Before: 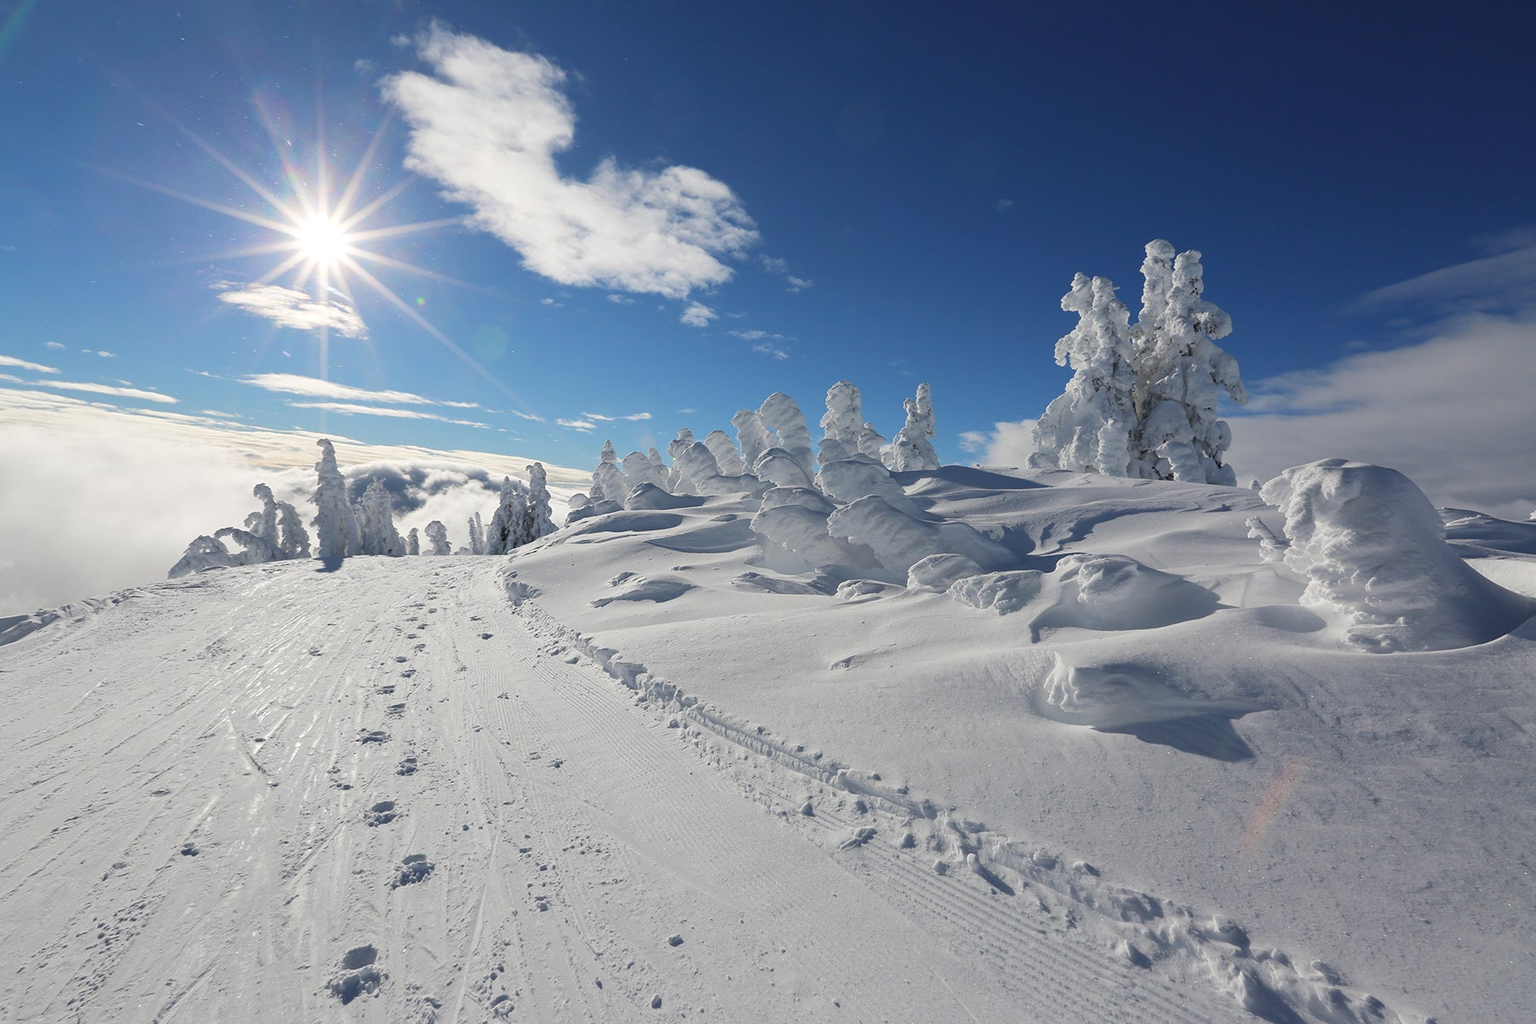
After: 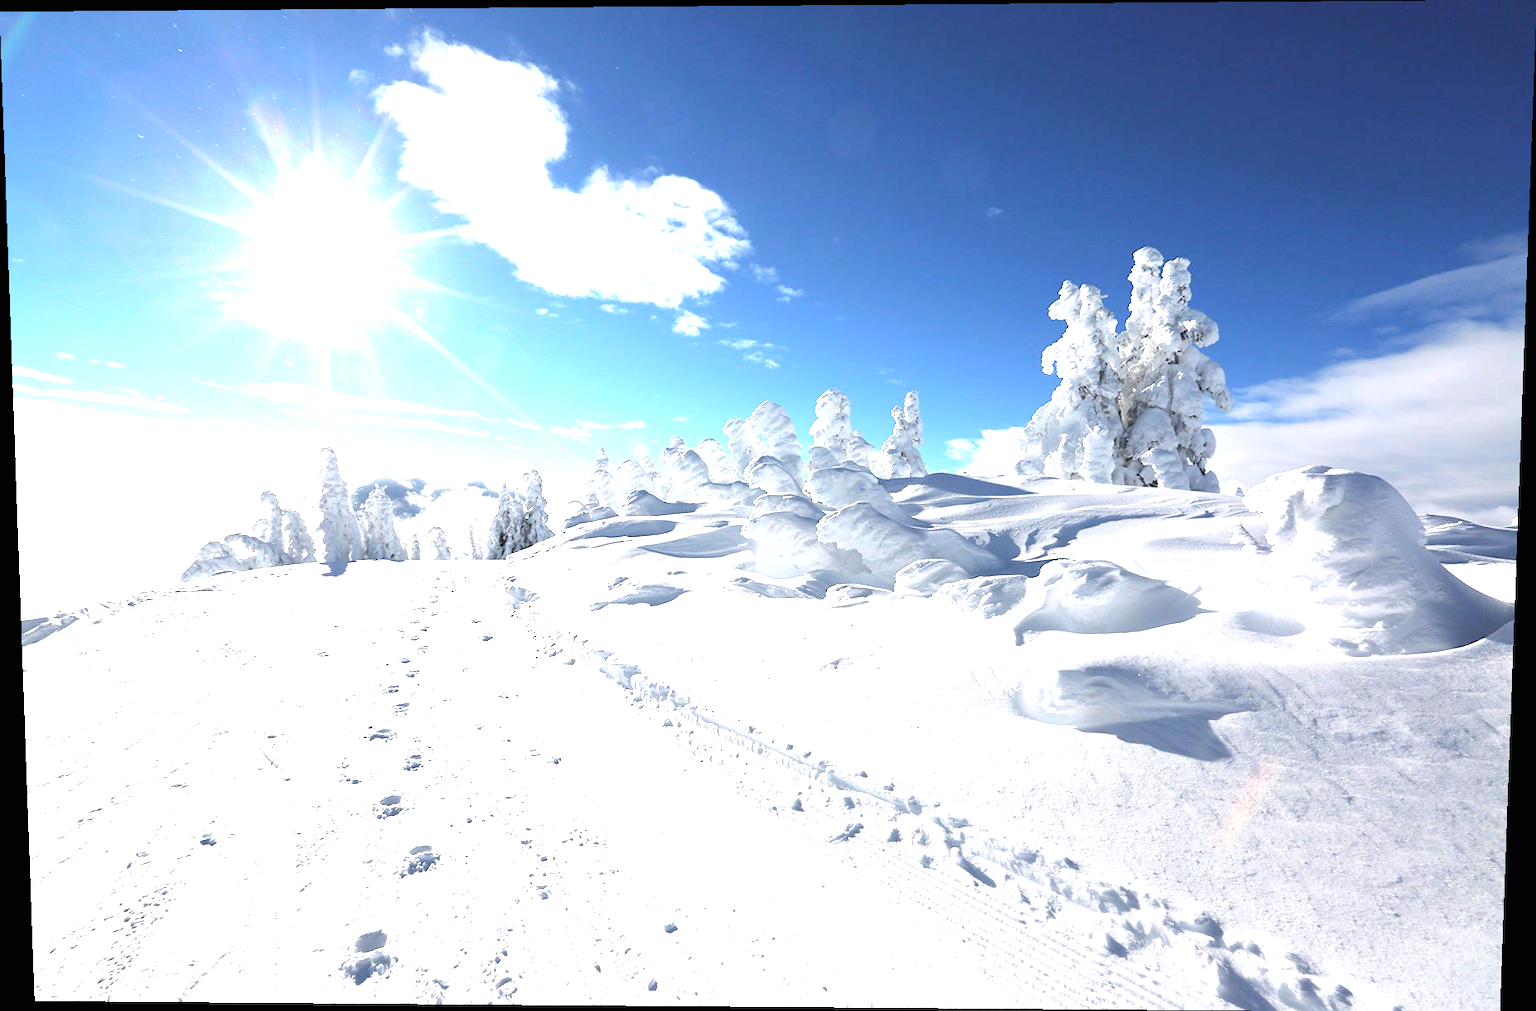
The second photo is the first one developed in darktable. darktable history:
exposure: black level correction 0, exposure 1.35 EV, compensate exposure bias true, compensate highlight preservation false
tone equalizer: -8 EV -0.417 EV, -7 EV -0.389 EV, -6 EV -0.333 EV, -5 EV -0.222 EV, -3 EV 0.222 EV, -2 EV 0.333 EV, -1 EV 0.389 EV, +0 EV 0.417 EV, edges refinement/feathering 500, mask exposure compensation -1.57 EV, preserve details no
rotate and perspective: lens shift (vertical) 0.048, lens shift (horizontal) -0.024, automatic cropping off
